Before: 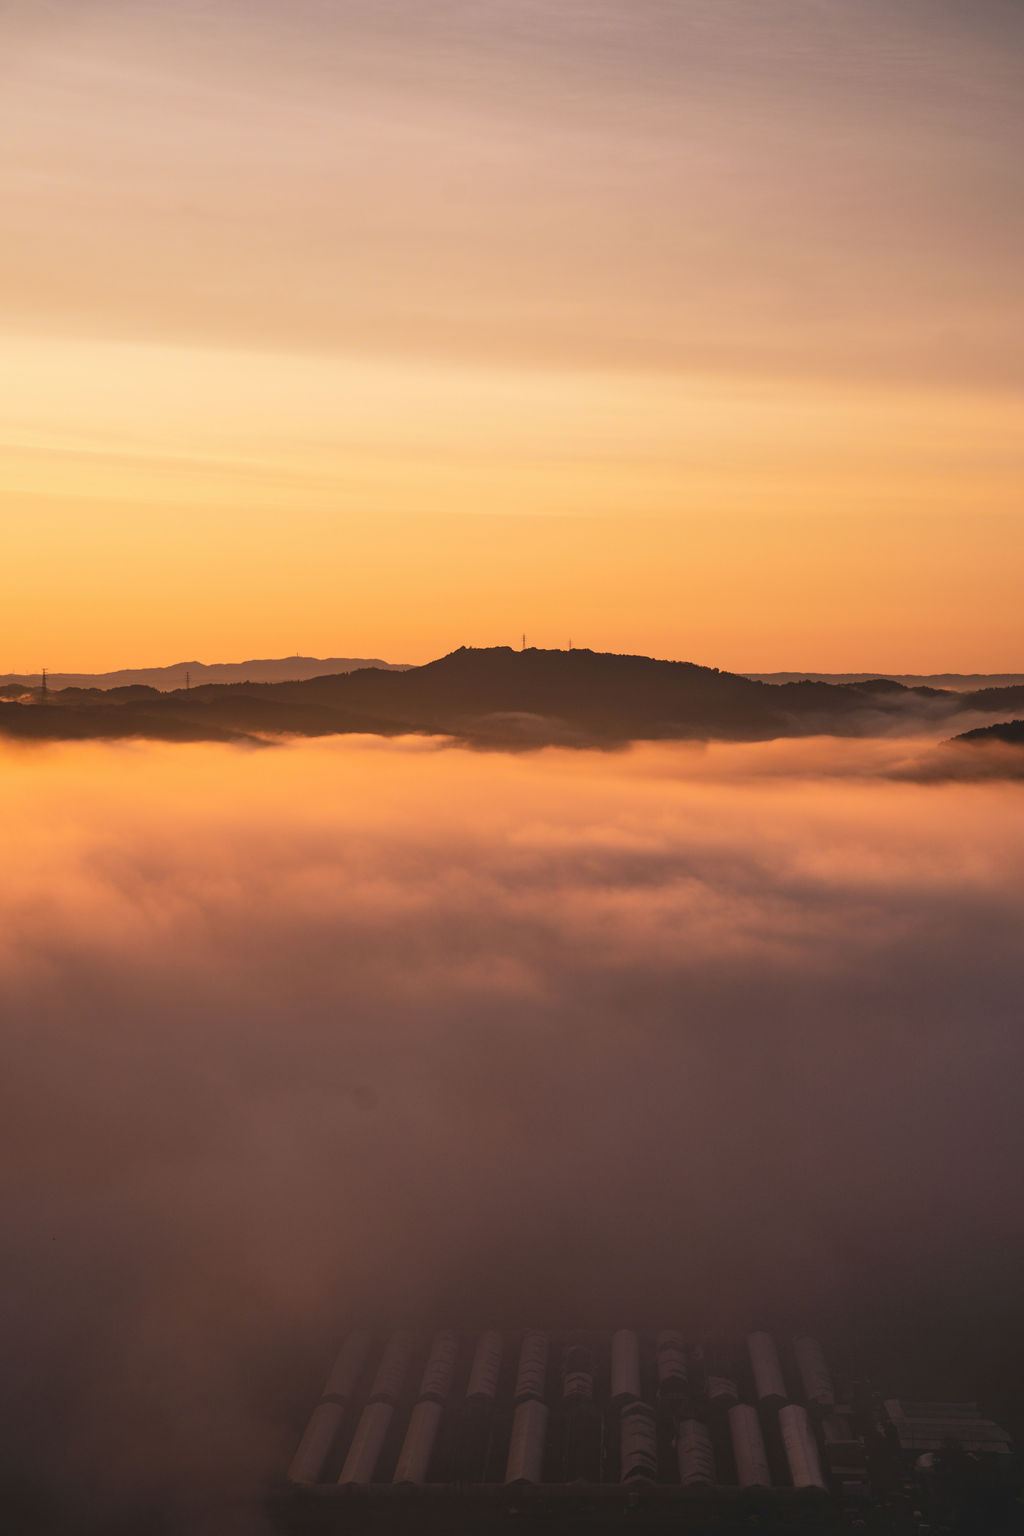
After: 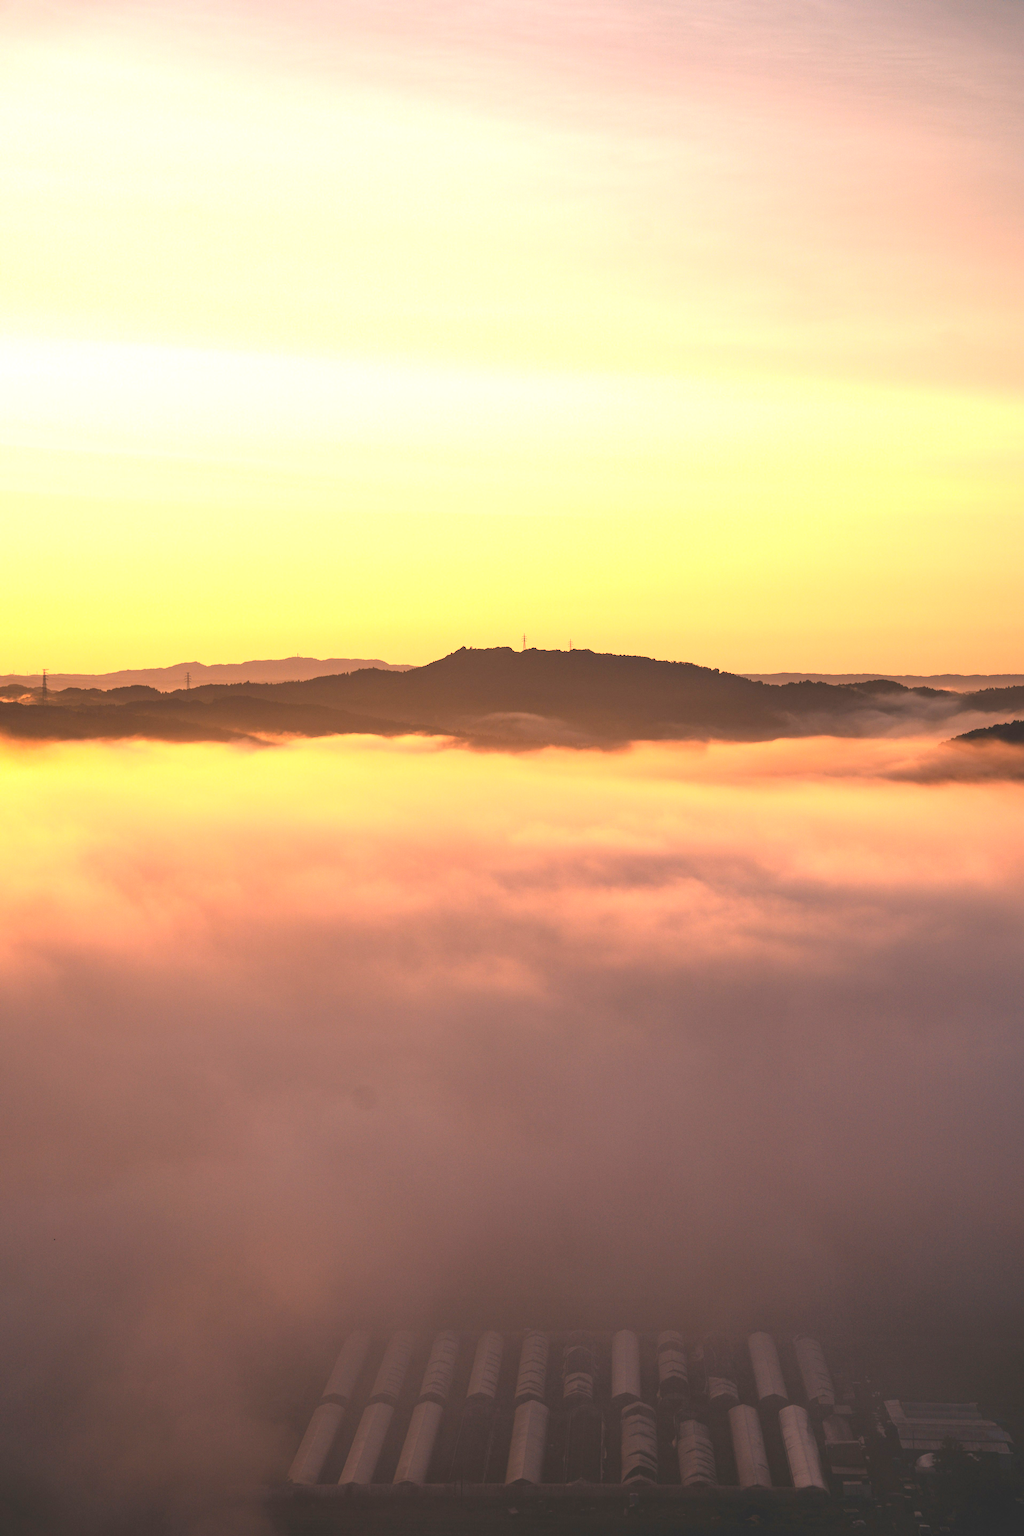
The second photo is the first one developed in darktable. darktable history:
exposure: black level correction 0, exposure 1.2 EV, compensate exposure bias true, compensate highlight preservation false
